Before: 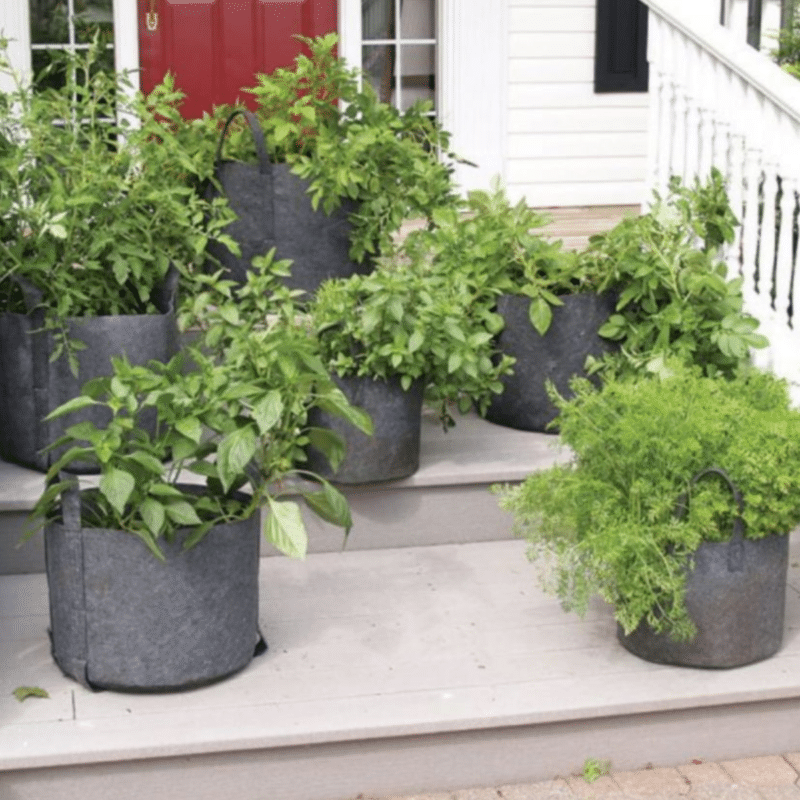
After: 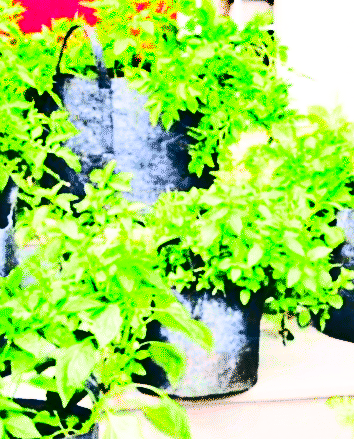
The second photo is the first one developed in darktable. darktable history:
crop: left 20.154%, top 10.768%, right 35.59%, bottom 34.326%
color balance rgb: shadows lift › chroma 5.557%, shadows lift › hue 239.12°, power › chroma 0.493%, power › hue 260.1°, perceptual saturation grading › global saturation 29.767%
filmic rgb: black relative exposure -5.03 EV, white relative exposure 4 EV, threshold 5.99 EV, hardness 2.89, contrast 1.297, color science v5 (2021), contrast in shadows safe, contrast in highlights safe, enable highlight reconstruction true
contrast brightness saturation: contrast 0.995, brightness 0.984, saturation 0.982
shadows and highlights: shadows 30.62, highlights -62.89, soften with gaussian
exposure: black level correction 0, exposure 1.452 EV, compensate highlight preservation false
tone equalizer: edges refinement/feathering 500, mask exposure compensation -1.57 EV, preserve details no
